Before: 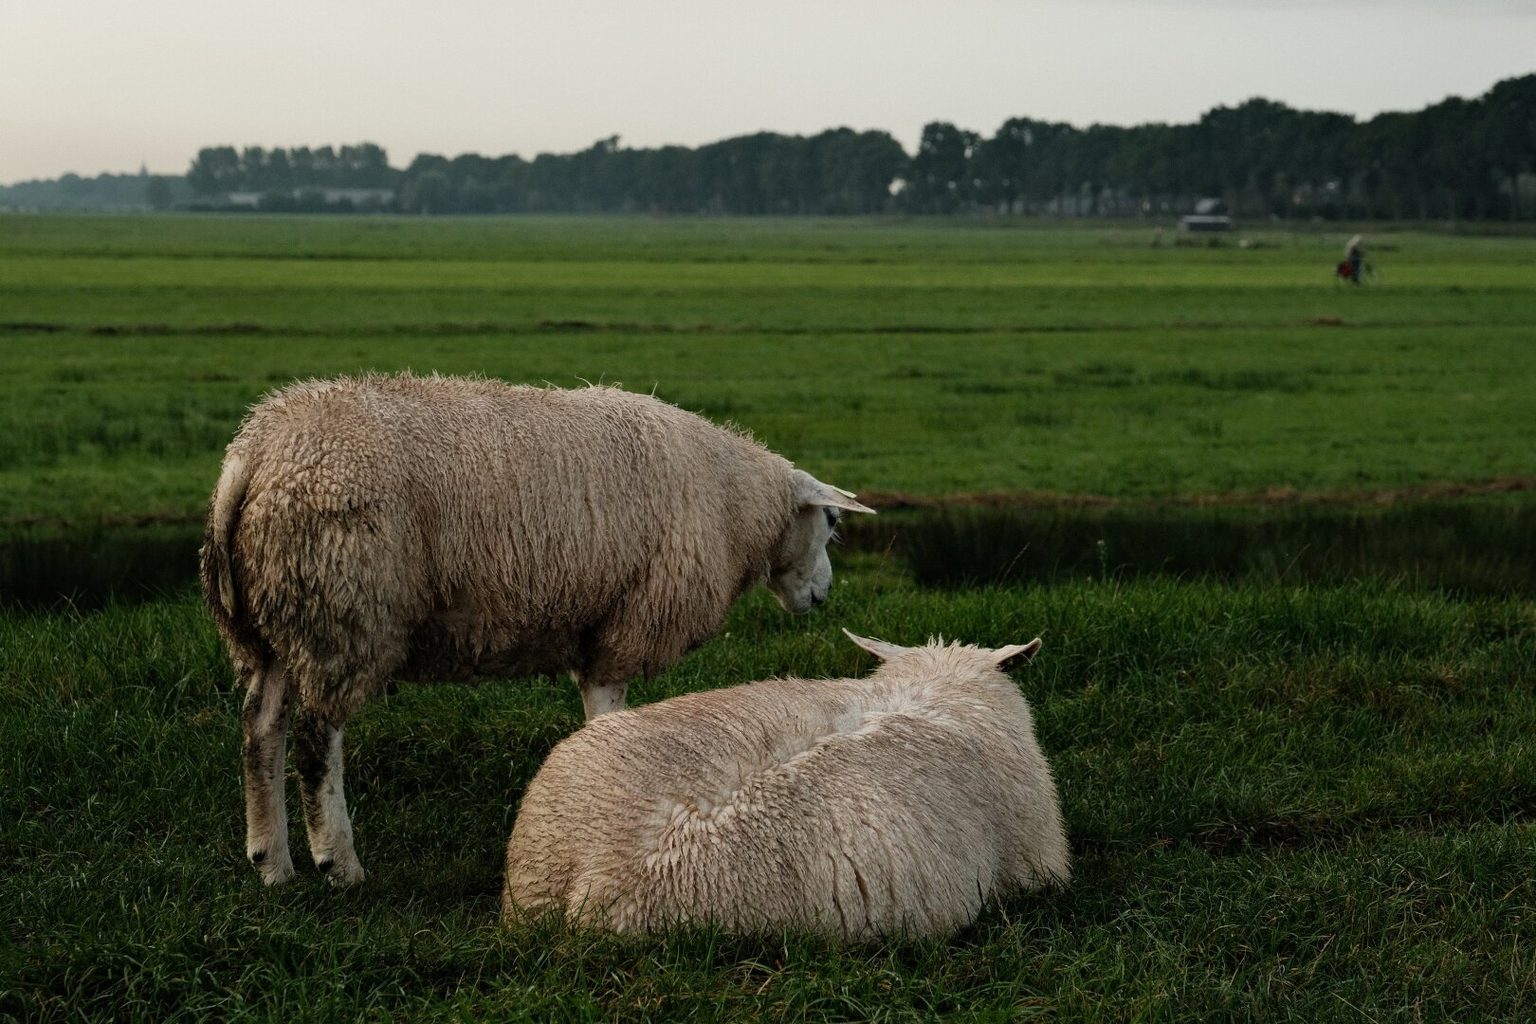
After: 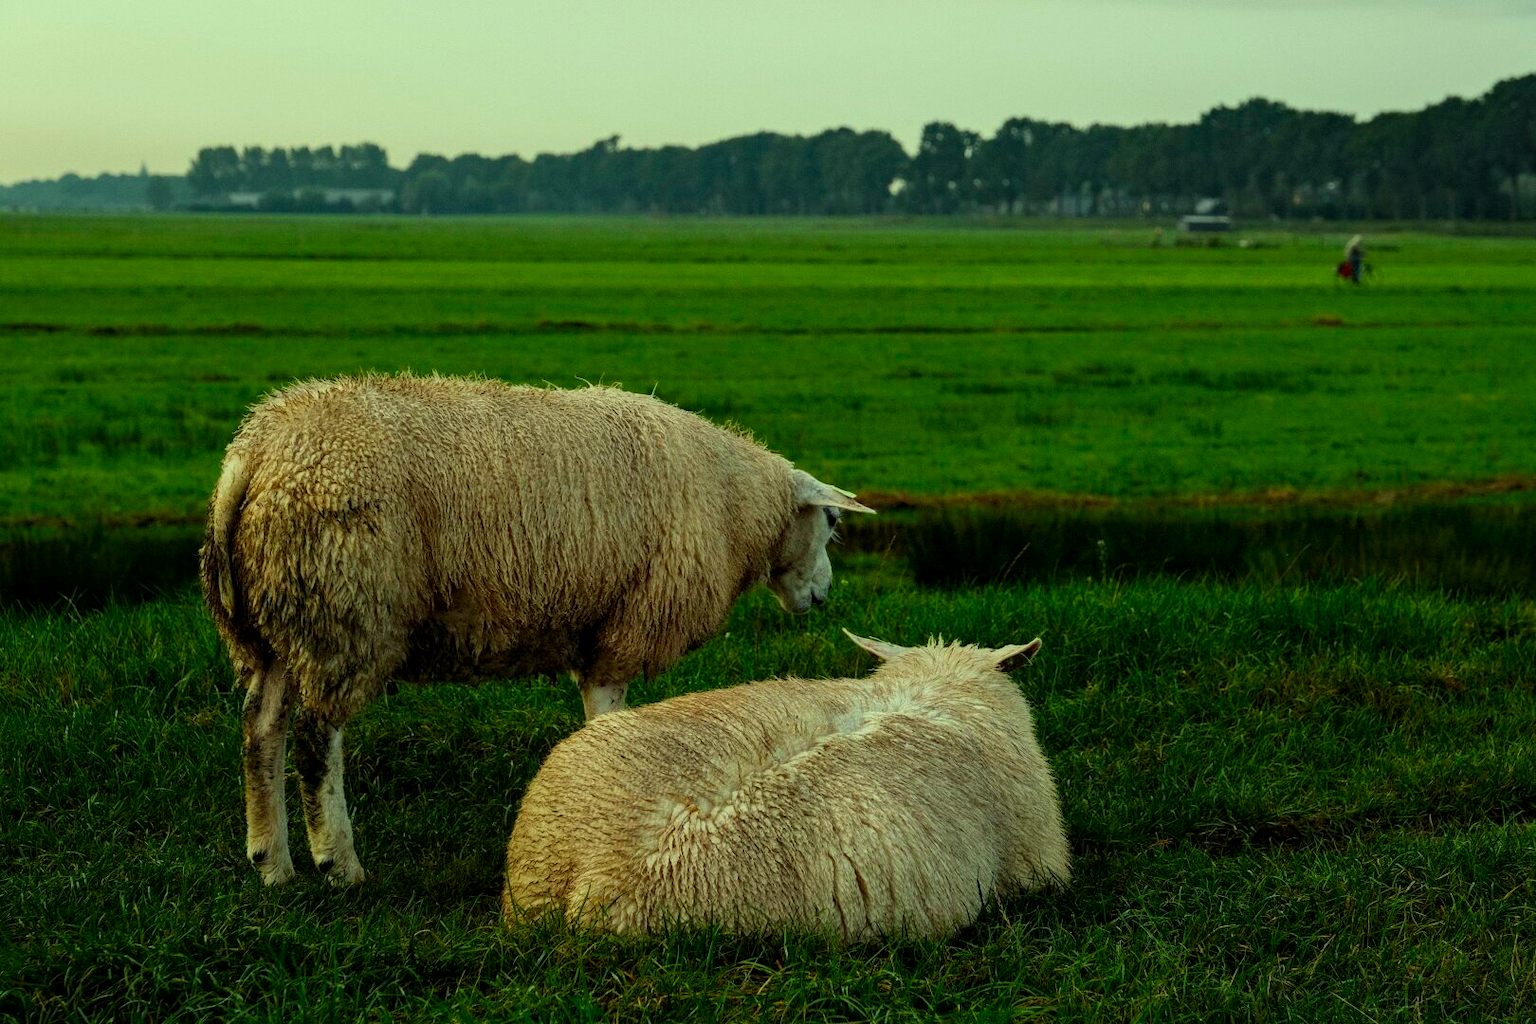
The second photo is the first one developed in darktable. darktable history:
color correction: highlights a* -11.16, highlights b* 9.81, saturation 1.71
local contrast: on, module defaults
